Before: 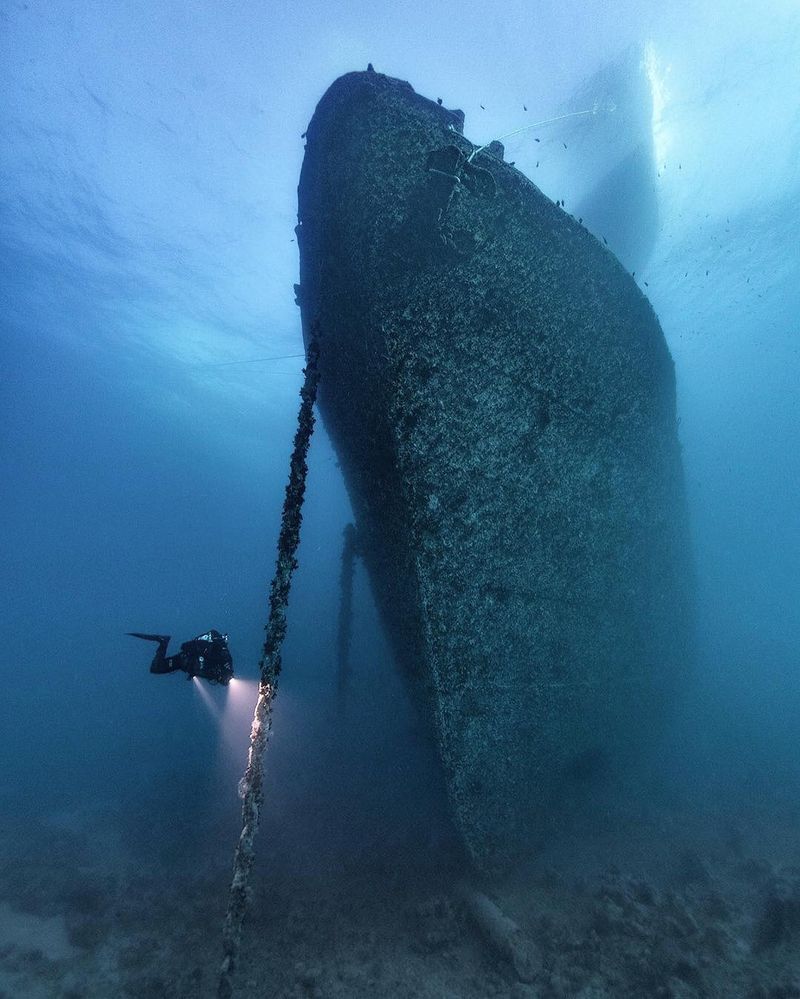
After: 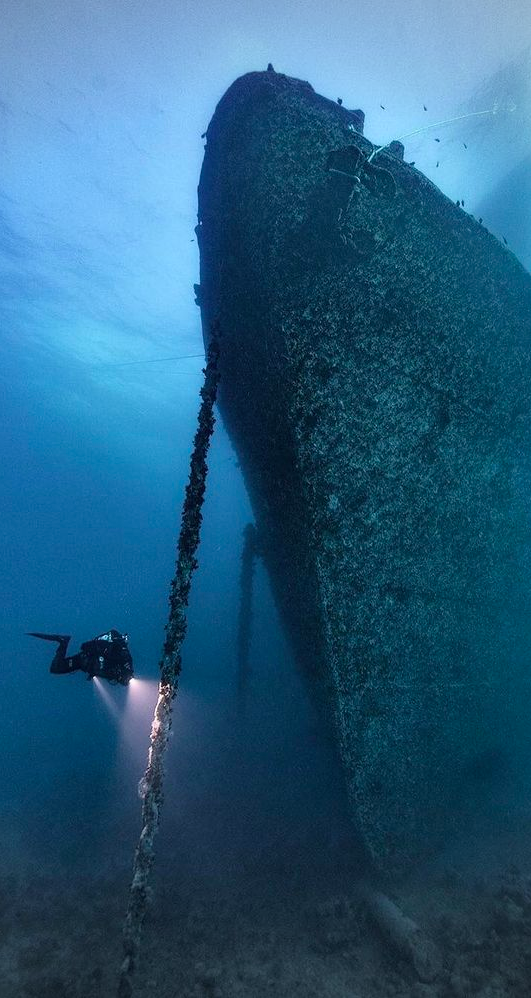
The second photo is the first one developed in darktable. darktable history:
crop and rotate: left 12.584%, right 20.921%
color balance rgb: perceptual saturation grading › global saturation 19.716%, global vibrance 39.559%
contrast brightness saturation: contrast 0.055, brightness -0.01, saturation -0.231
vignetting: on, module defaults
